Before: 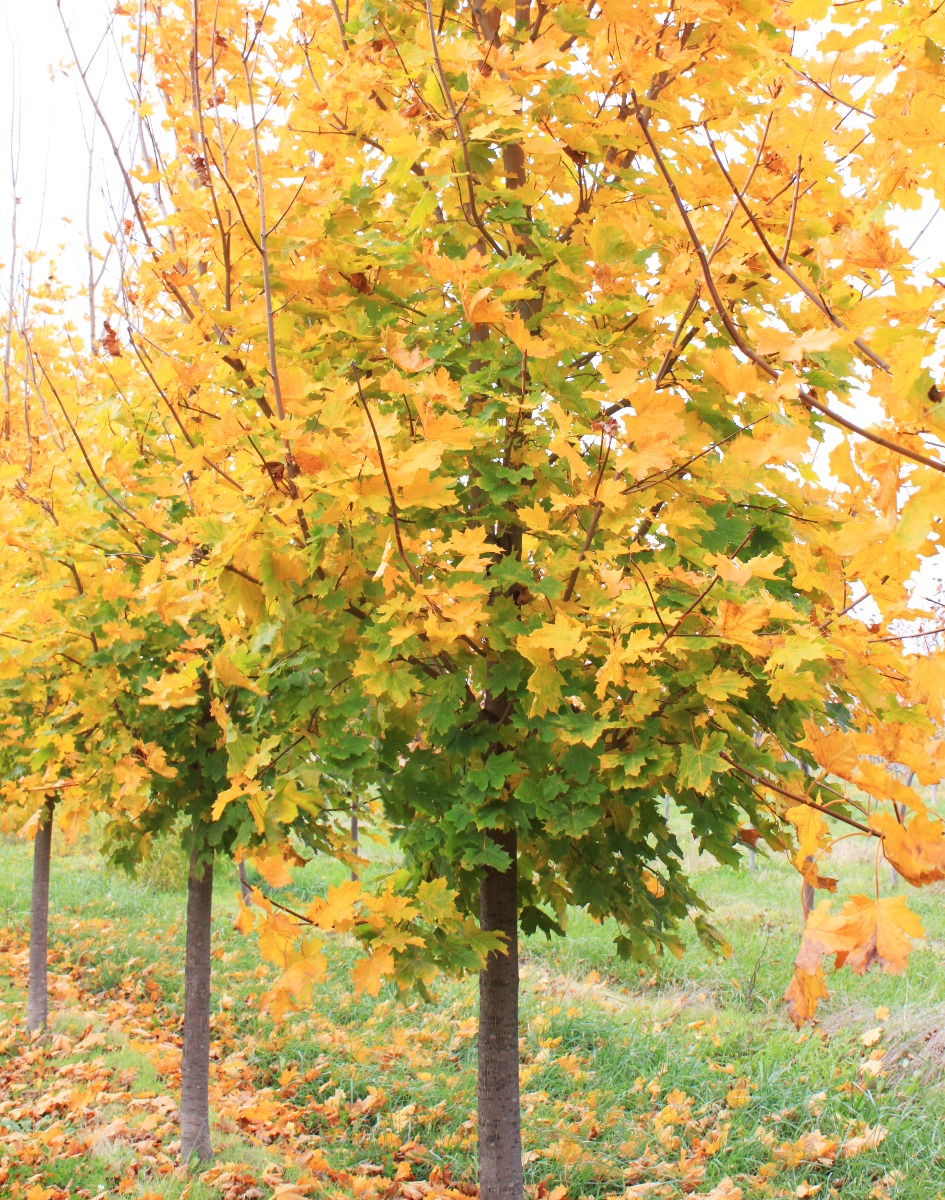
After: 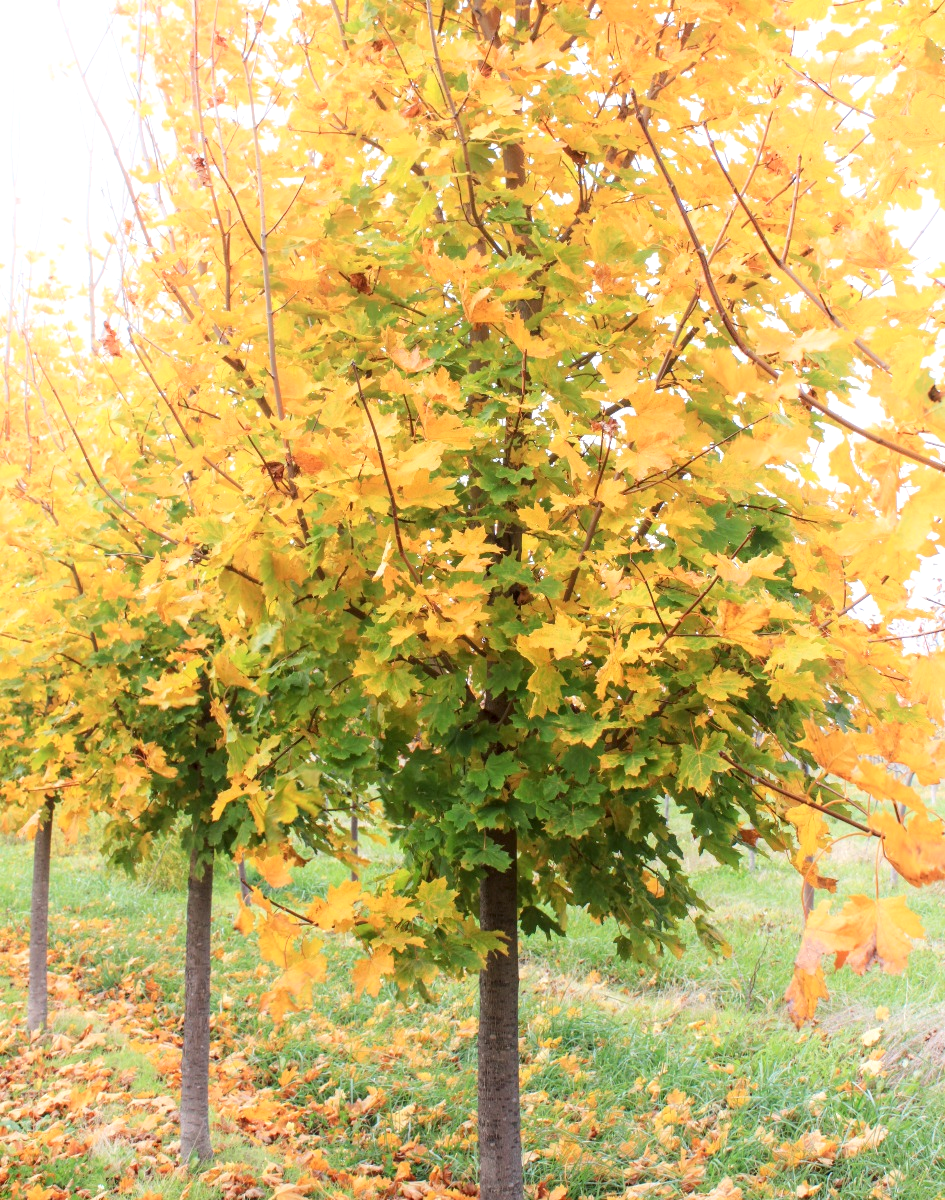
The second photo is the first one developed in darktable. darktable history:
local contrast: on, module defaults
shadows and highlights: shadows -25.04, highlights 51.69, soften with gaussian
